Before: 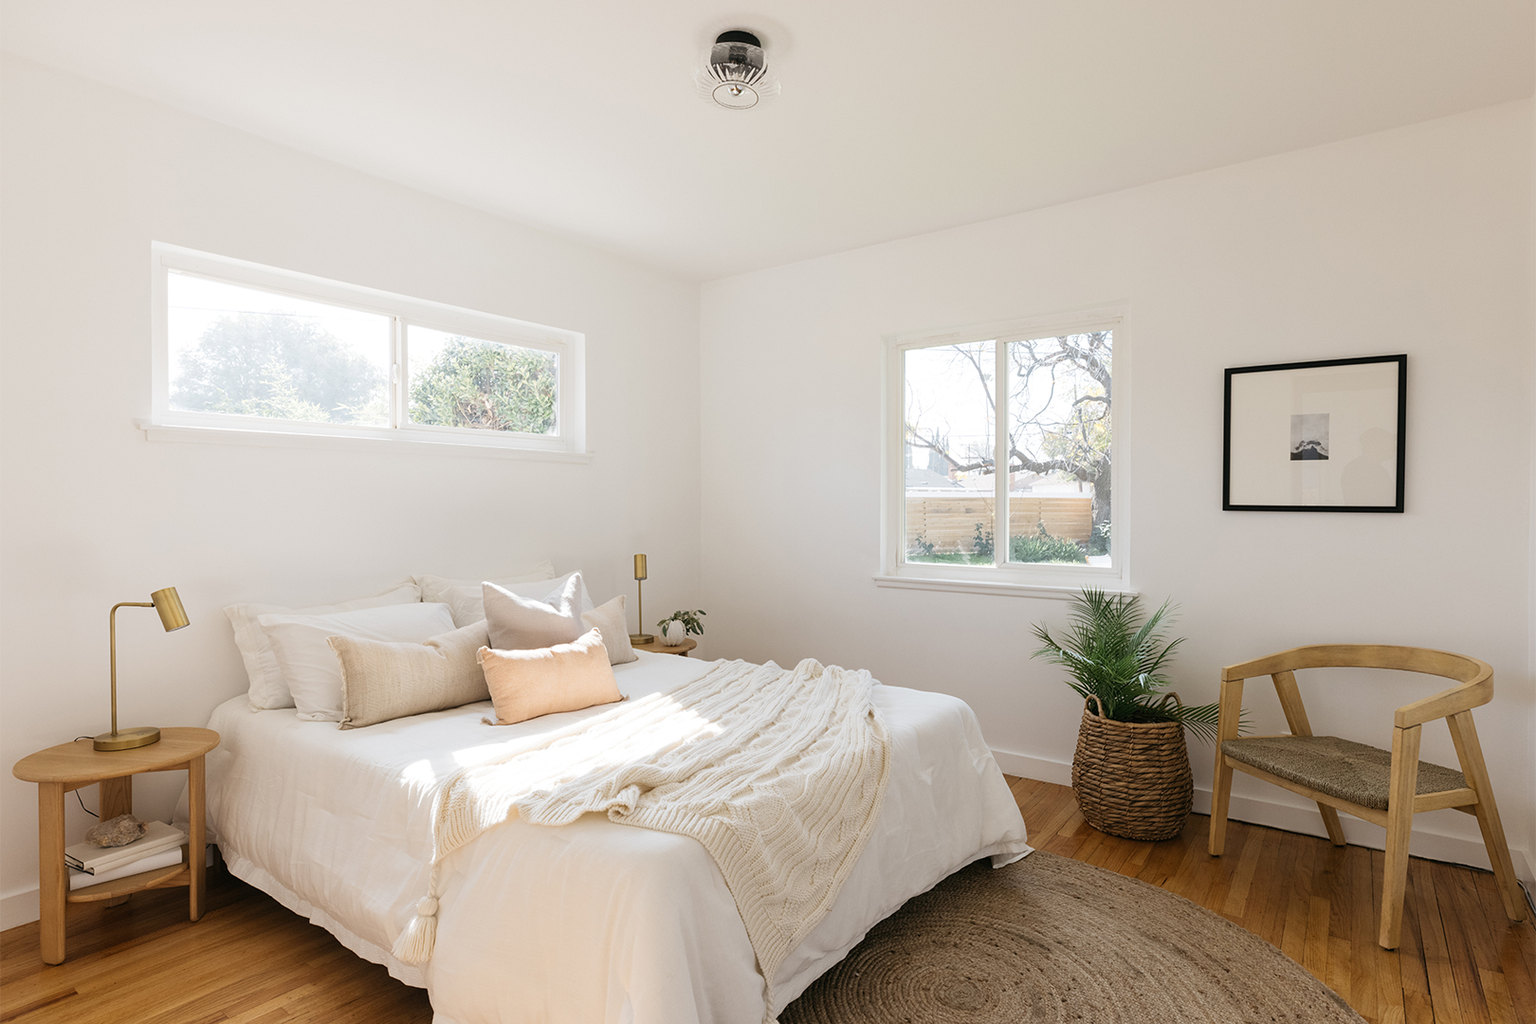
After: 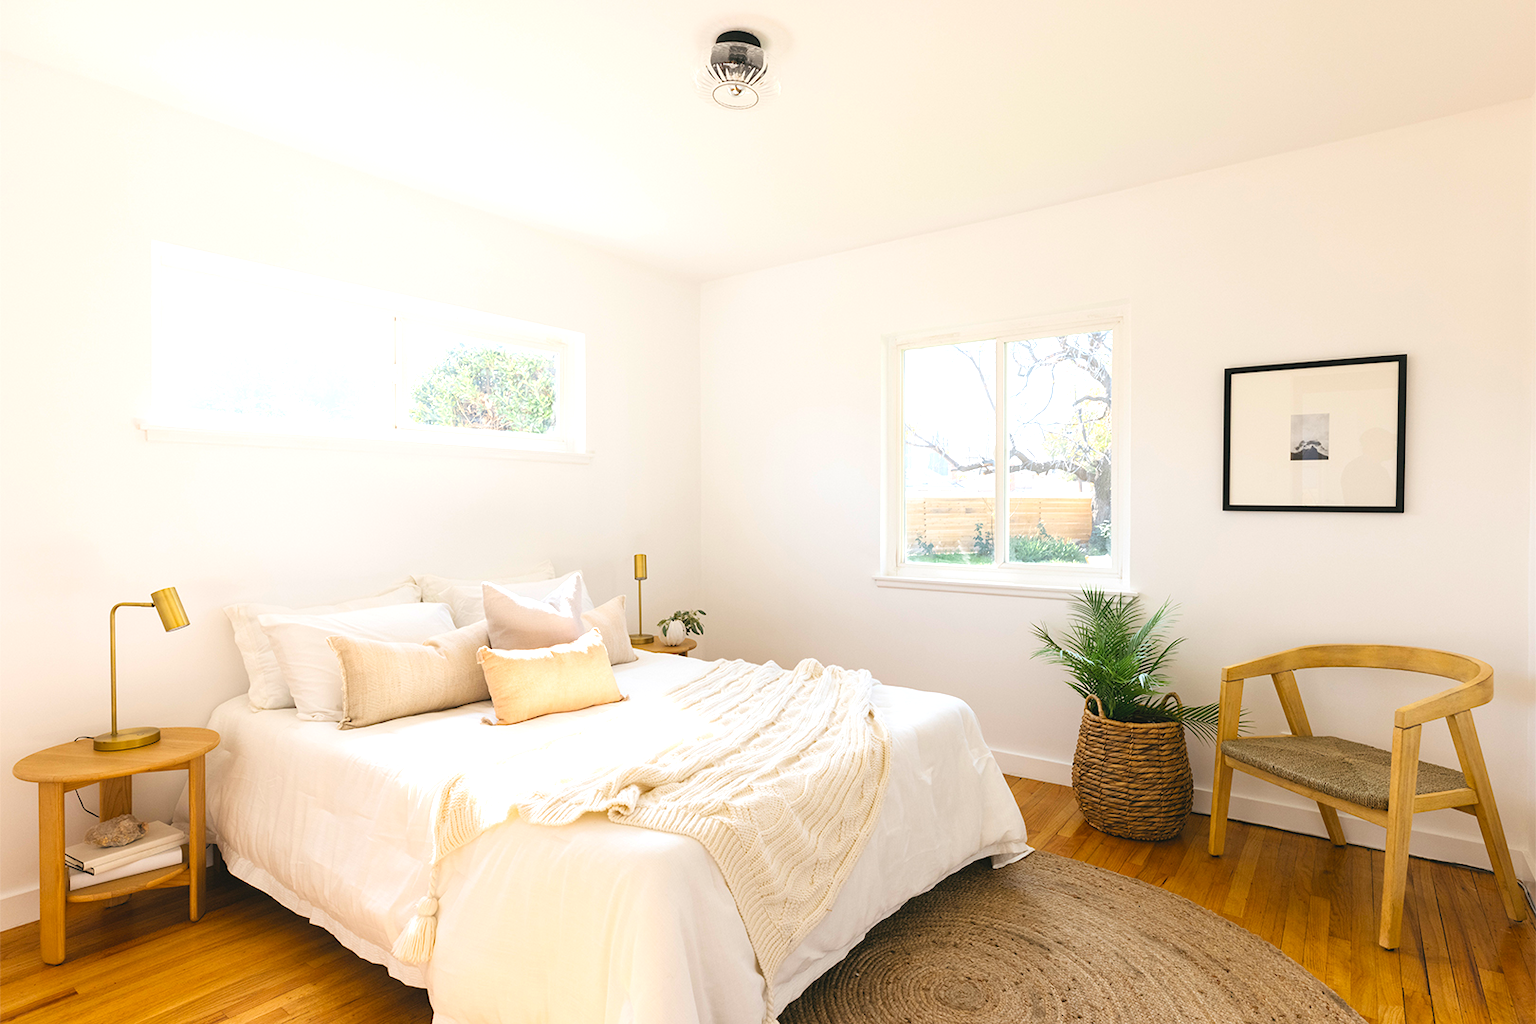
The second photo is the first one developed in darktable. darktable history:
color balance rgb: perceptual saturation grading › global saturation 25.698%
exposure: black level correction -0.002, exposure 0.538 EV, compensate highlight preservation false
contrast brightness saturation: contrast 0.072, brightness 0.076, saturation 0.184
